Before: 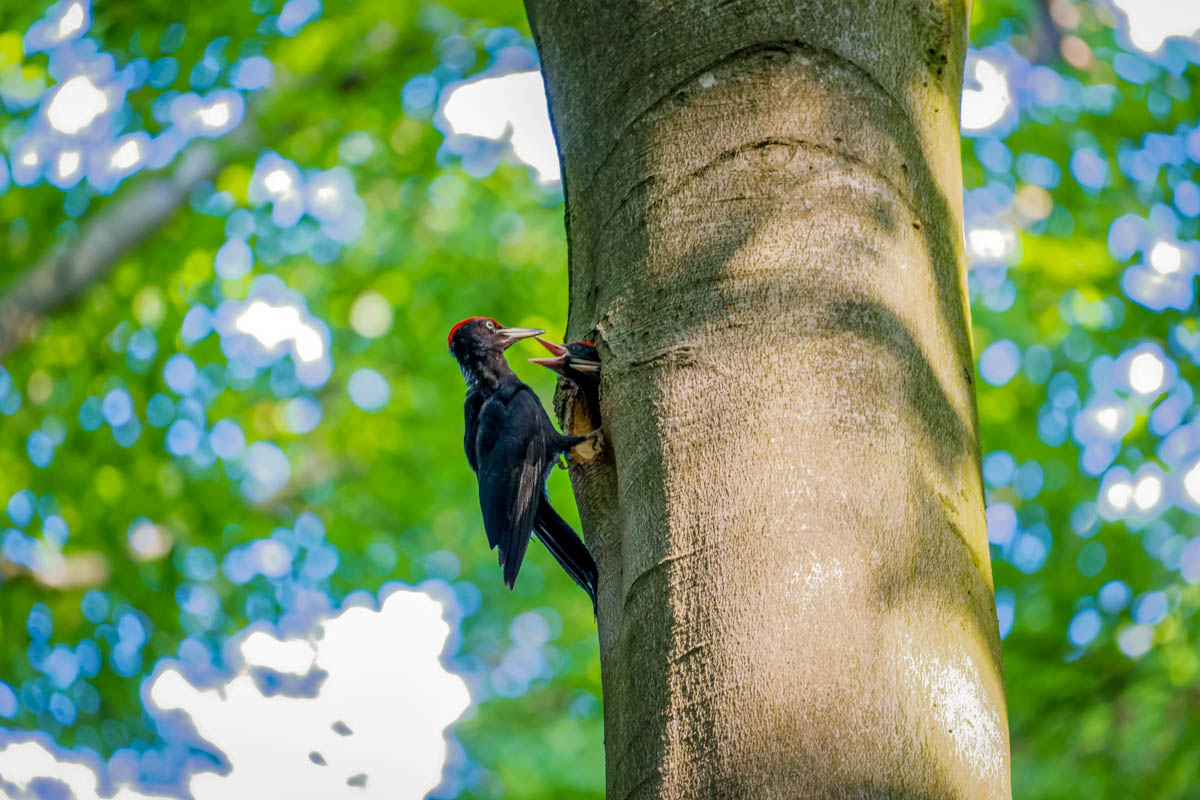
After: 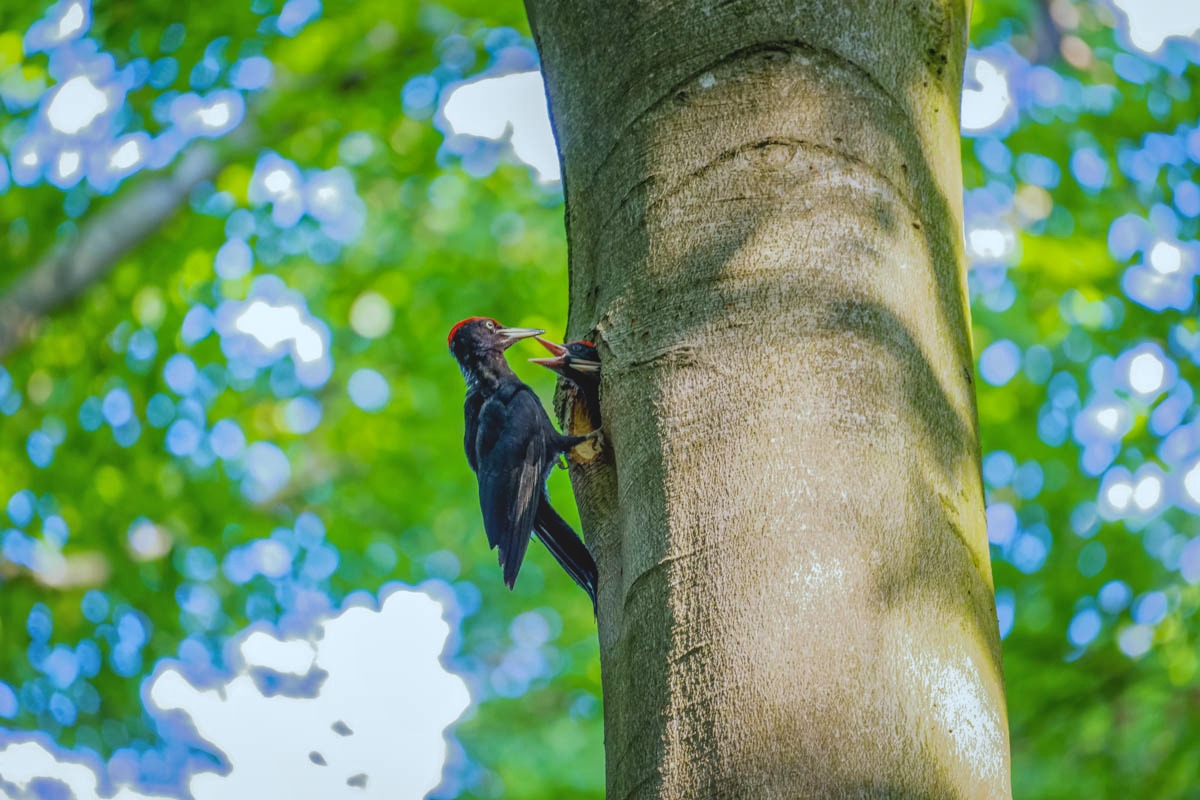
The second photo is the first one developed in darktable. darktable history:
white balance: red 0.925, blue 1.046
local contrast: highlights 48%, shadows 0%, detail 100%
